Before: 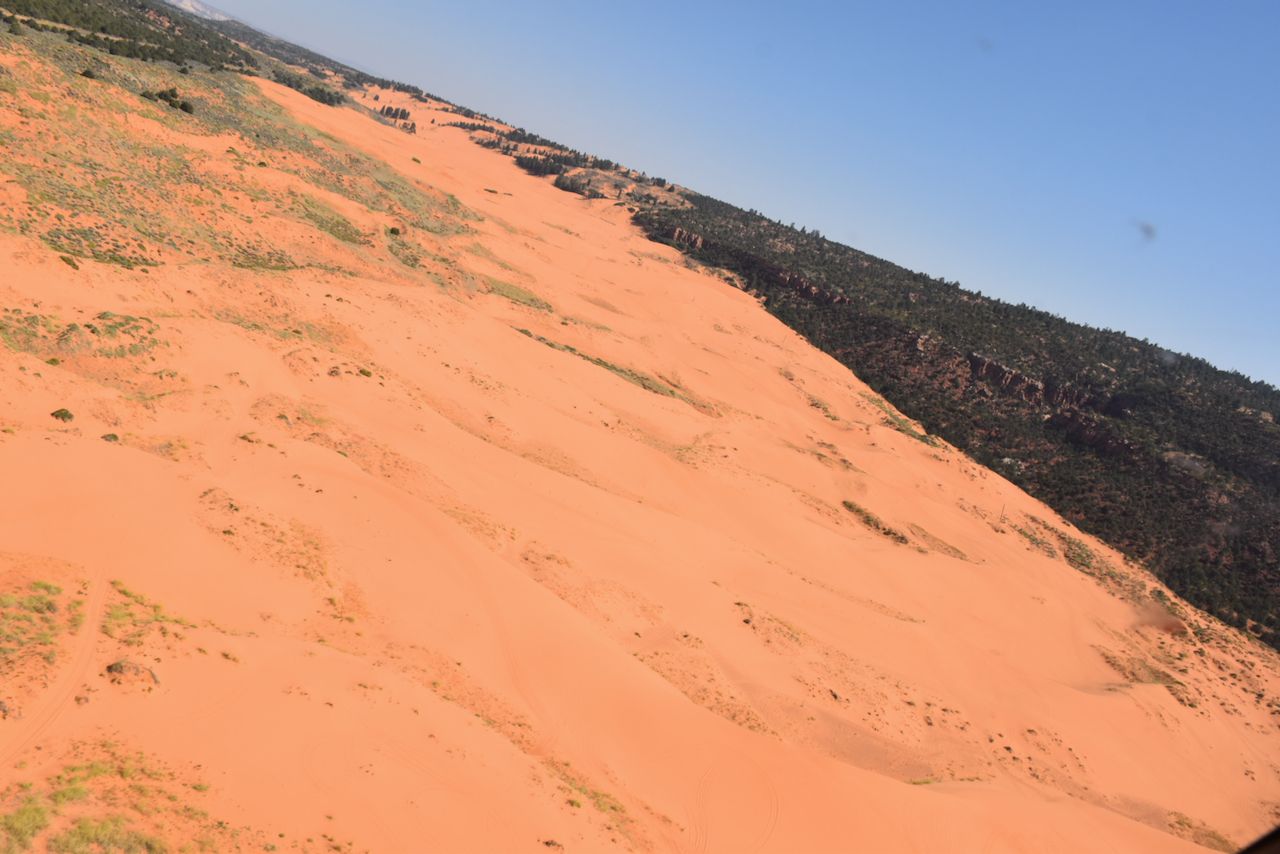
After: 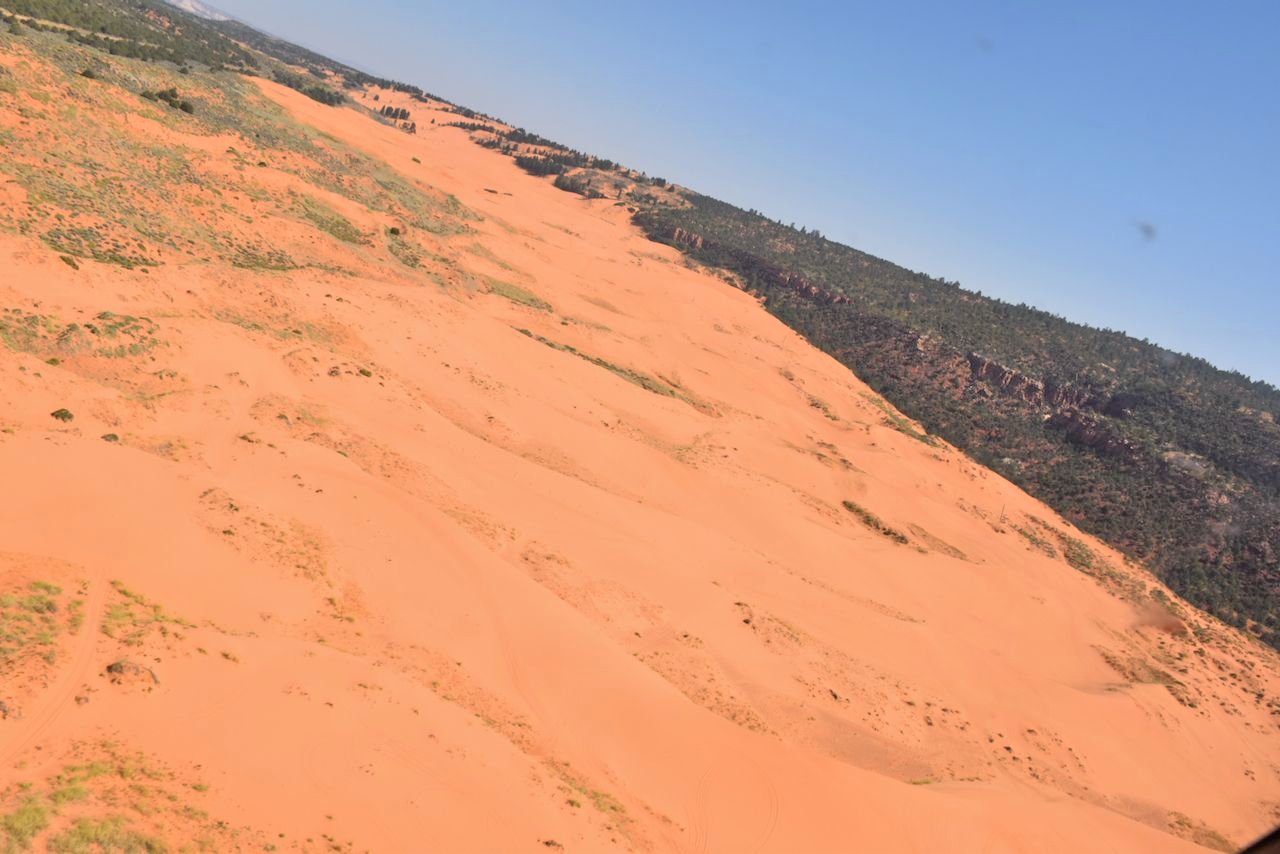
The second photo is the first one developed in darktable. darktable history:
tone equalizer: -7 EV 0.159 EV, -6 EV 0.6 EV, -5 EV 1.14 EV, -4 EV 1.31 EV, -3 EV 1.16 EV, -2 EV 0.6 EV, -1 EV 0.148 EV
